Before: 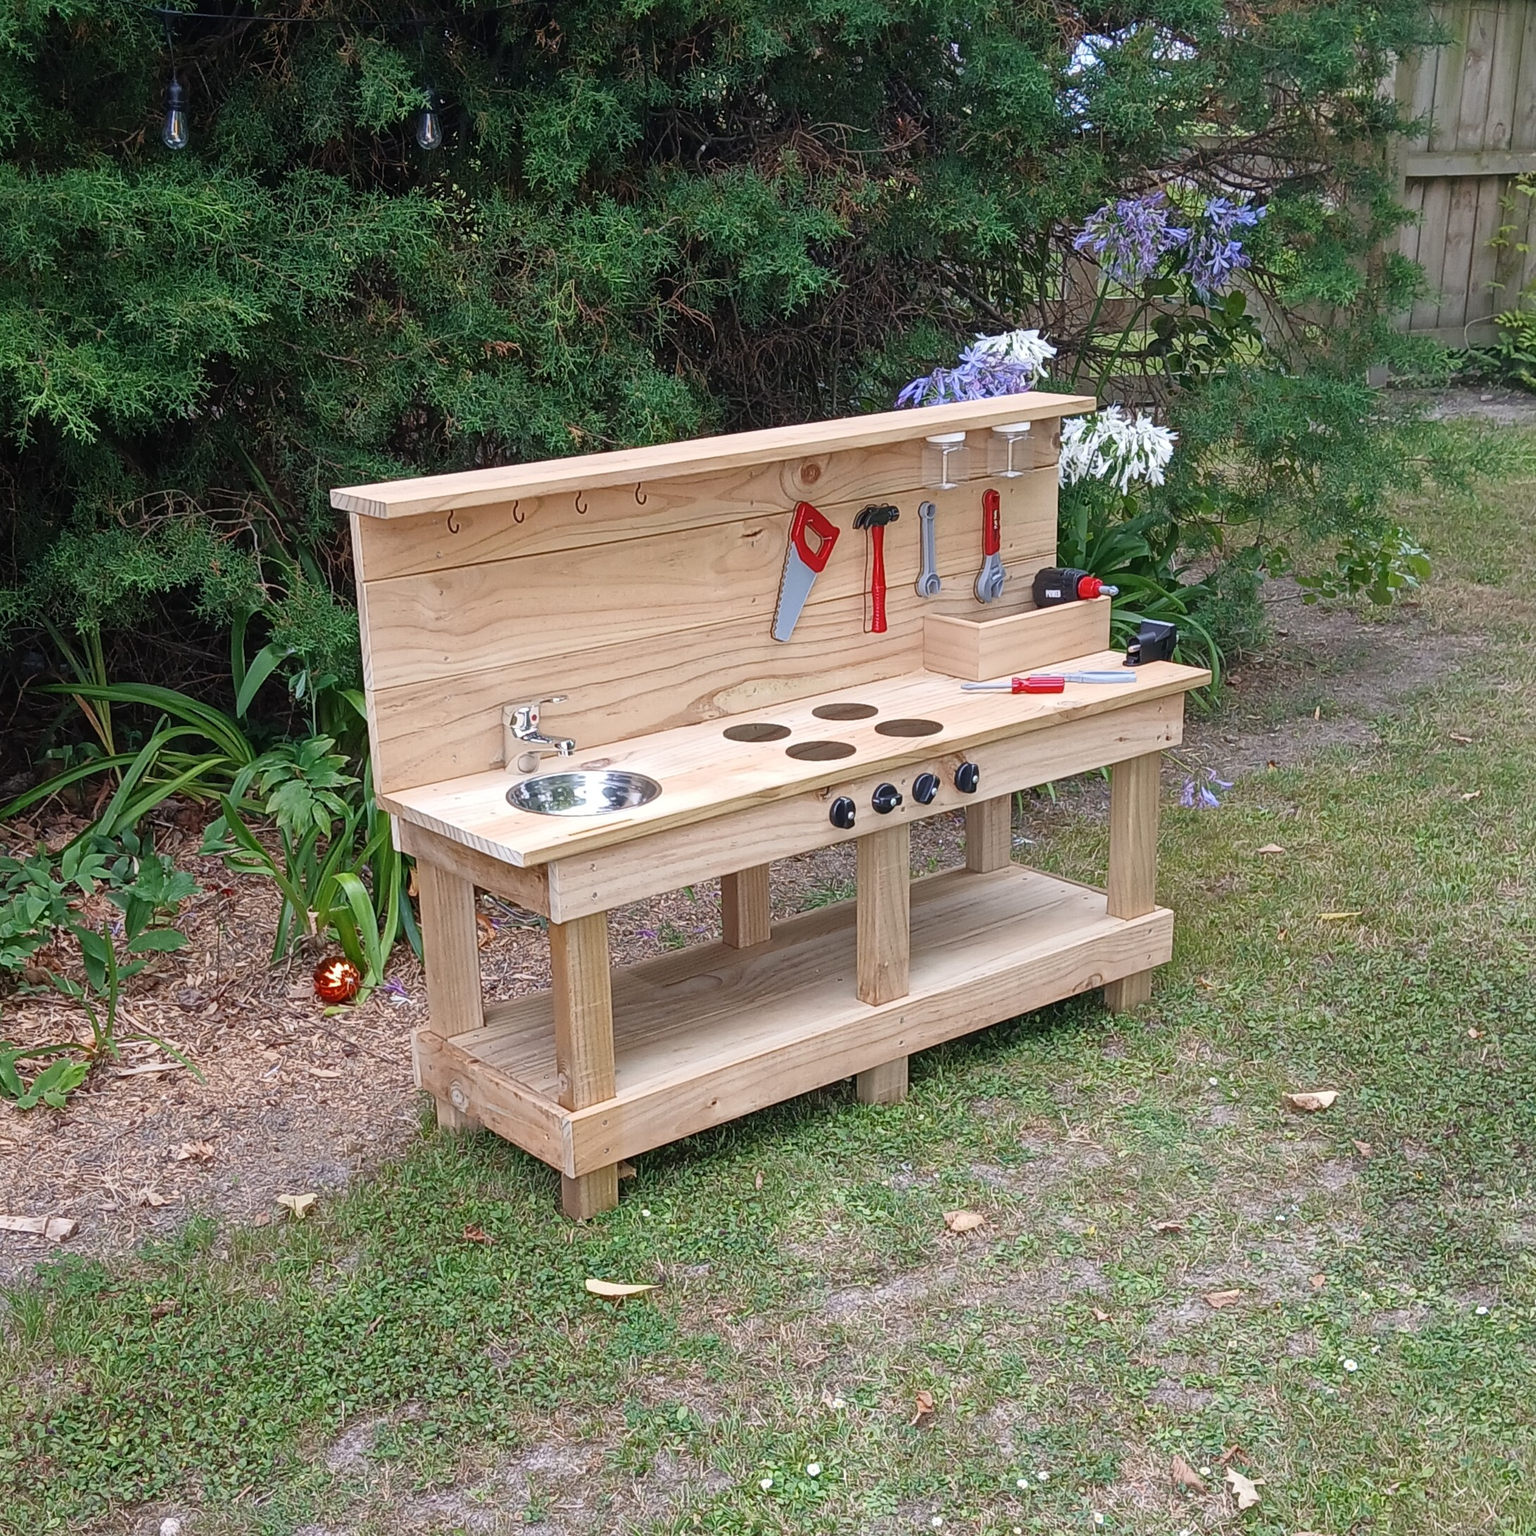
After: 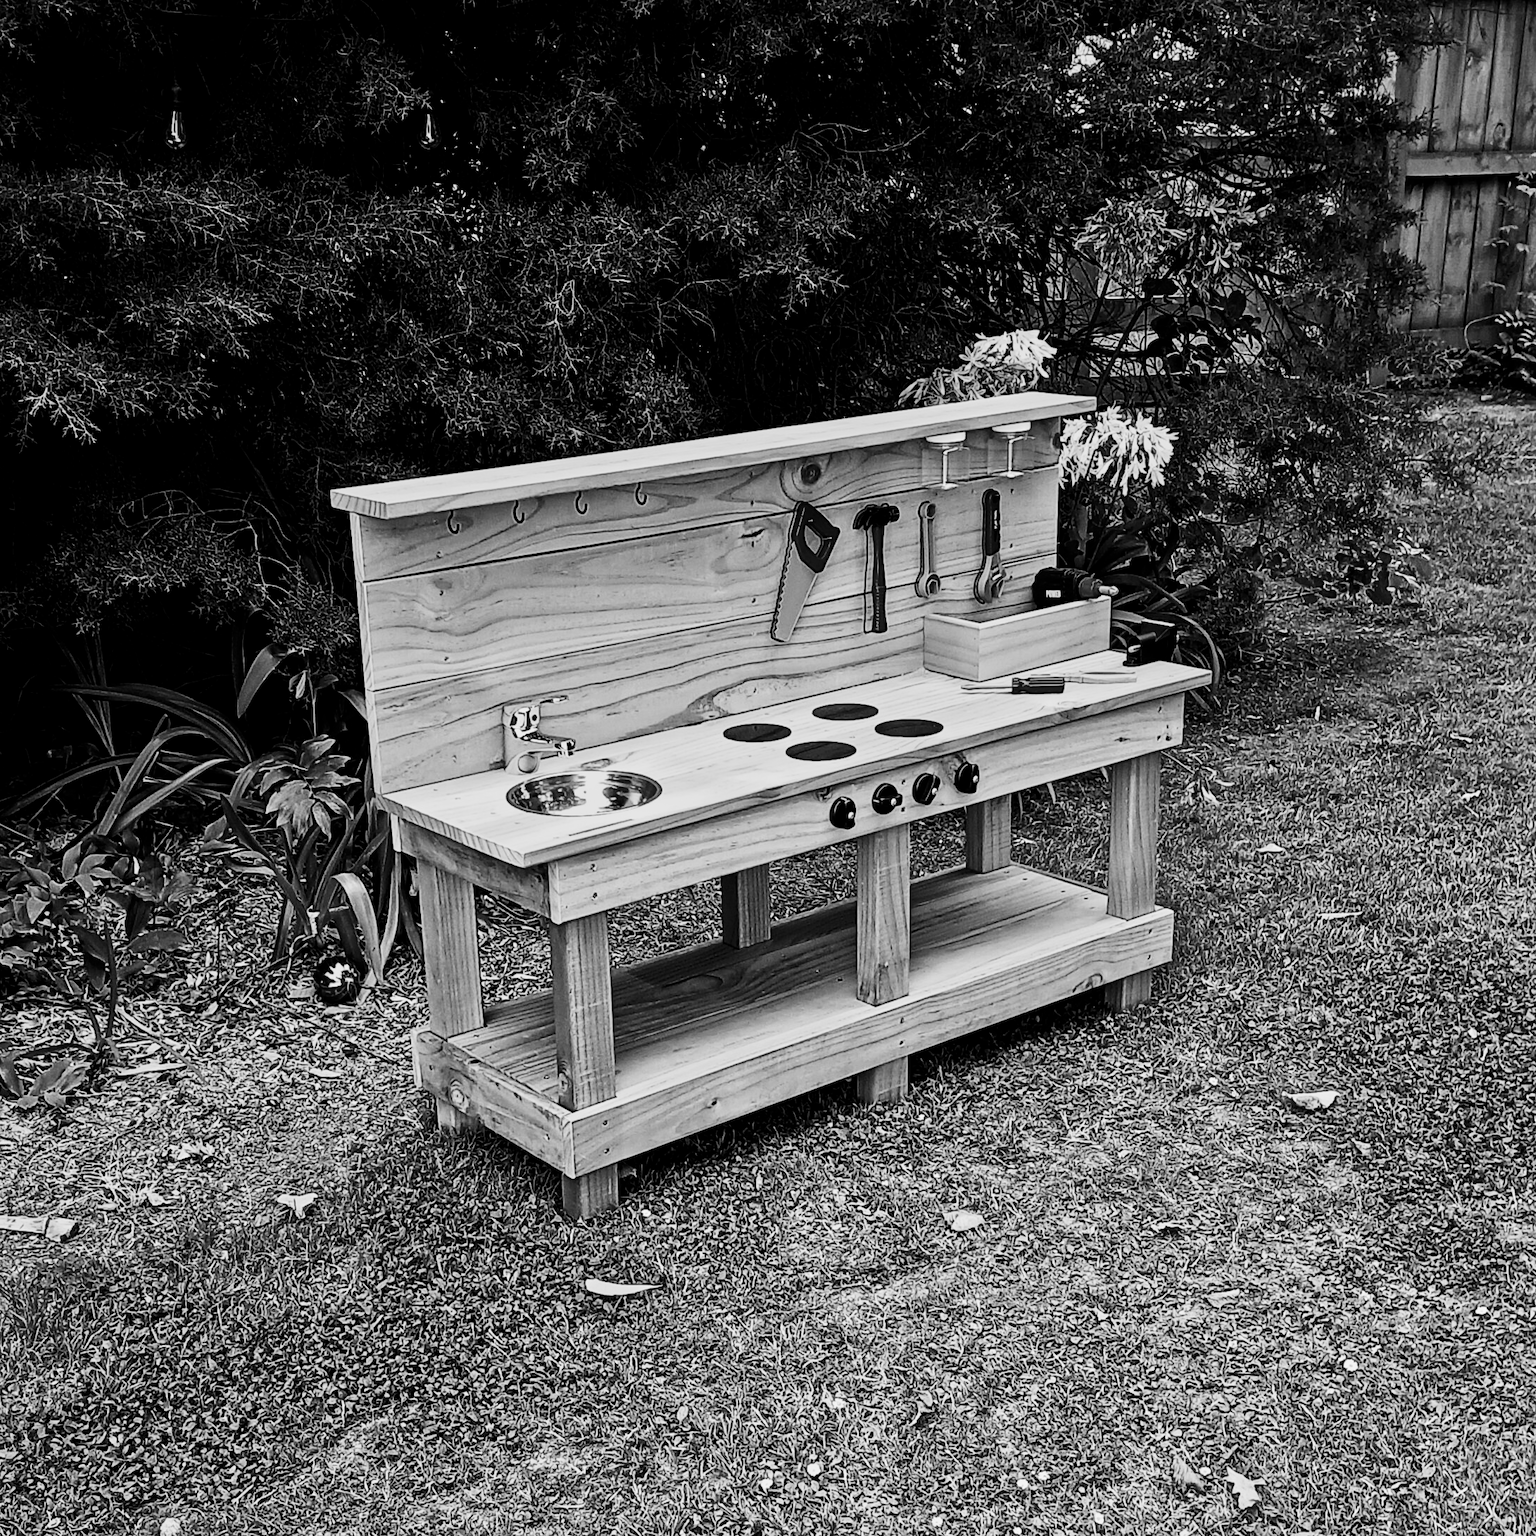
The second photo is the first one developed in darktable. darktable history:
contrast brightness saturation: contrast 0.02, brightness -1, saturation -1
rgb curve: curves: ch0 [(0, 0) (0.21, 0.15) (0.24, 0.21) (0.5, 0.75) (0.75, 0.96) (0.89, 0.99) (1, 1)]; ch1 [(0, 0.02) (0.21, 0.13) (0.25, 0.2) (0.5, 0.67) (0.75, 0.9) (0.89, 0.97) (1, 1)]; ch2 [(0, 0.02) (0.21, 0.13) (0.25, 0.2) (0.5, 0.67) (0.75, 0.9) (0.89, 0.97) (1, 1)], compensate middle gray true
tone equalizer: -8 EV -0.002 EV, -7 EV 0.005 EV, -6 EV -0.008 EV, -5 EV 0.007 EV, -4 EV -0.042 EV, -3 EV -0.233 EV, -2 EV -0.662 EV, -1 EV -0.983 EV, +0 EV -0.969 EV, smoothing diameter 2%, edges refinement/feathering 20, mask exposure compensation -1.57 EV, filter diffusion 5
